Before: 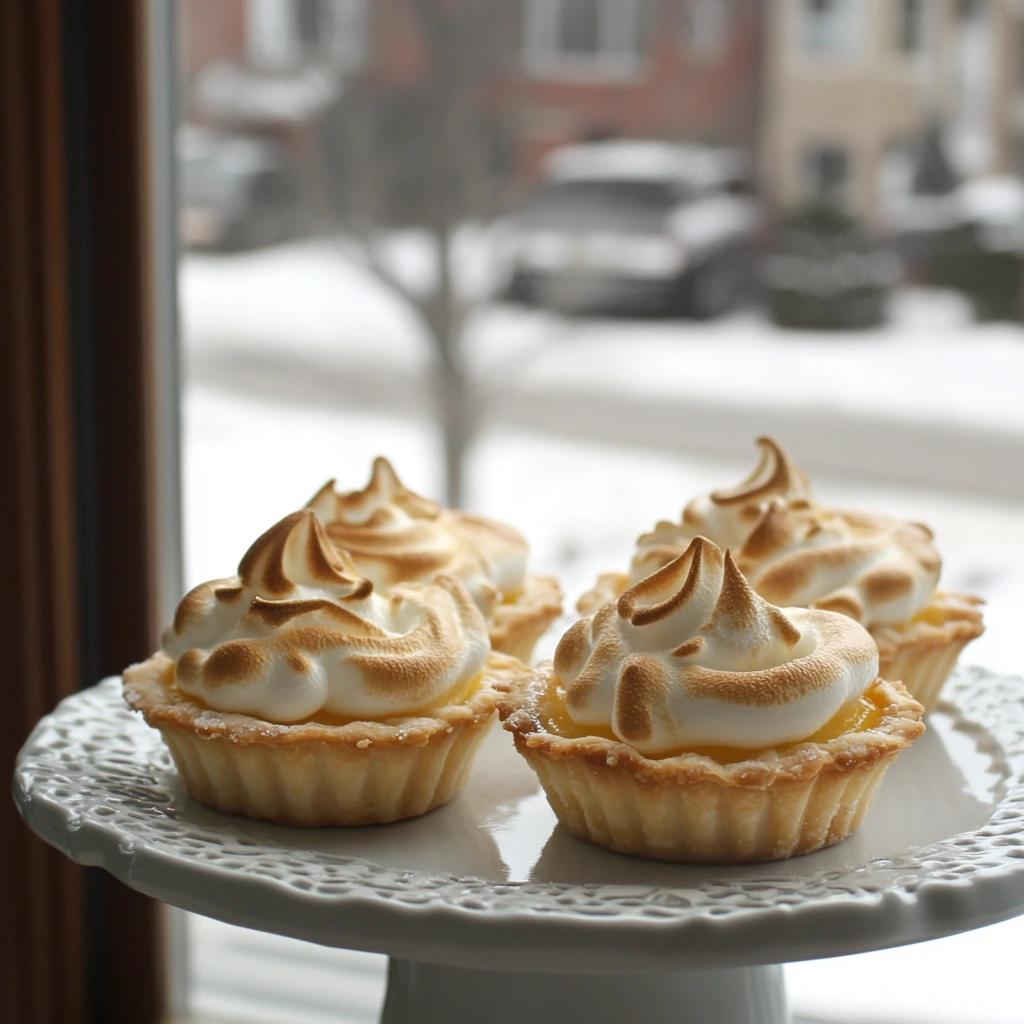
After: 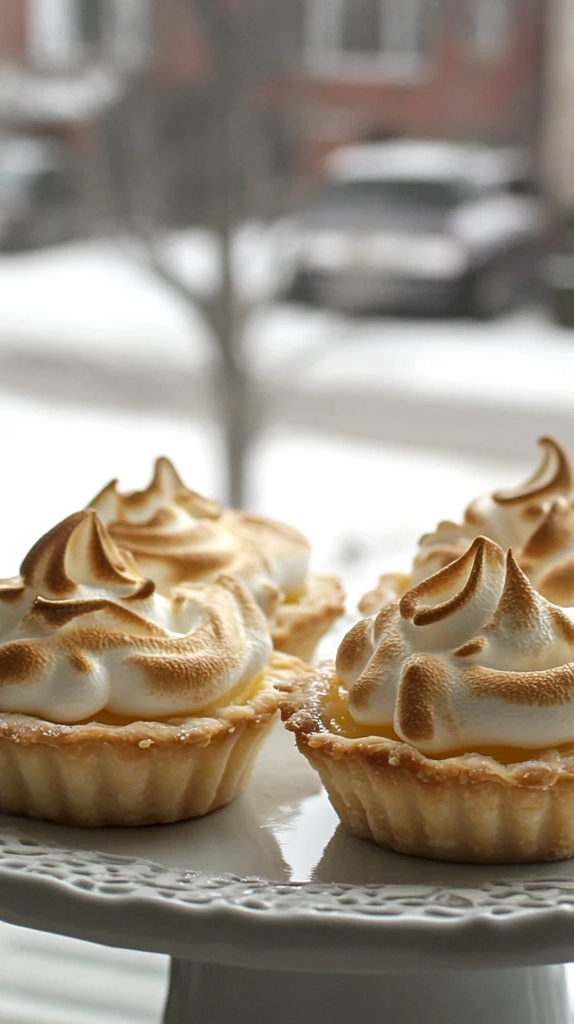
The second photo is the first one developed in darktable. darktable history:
crop: left 21.369%, right 22.54%
local contrast: on, module defaults
sharpen: amount 0.211
